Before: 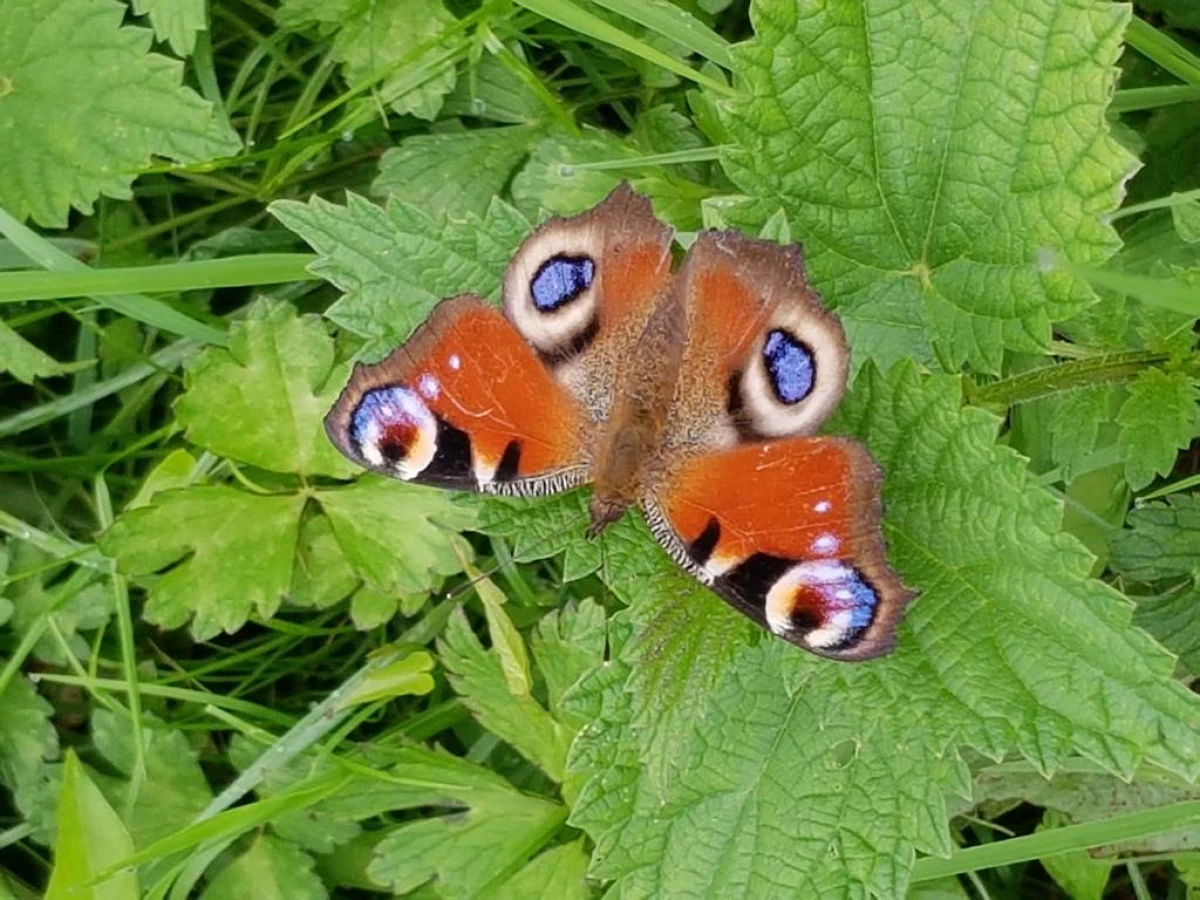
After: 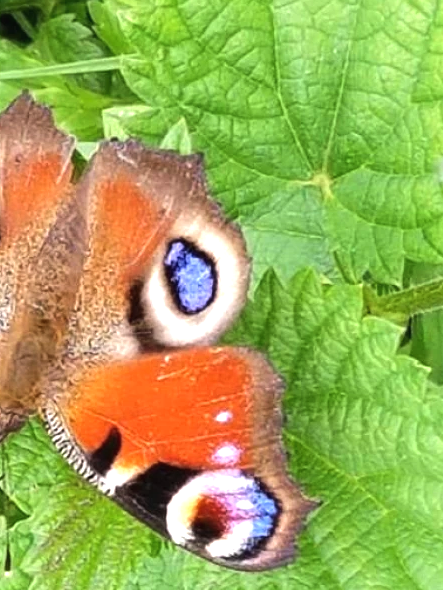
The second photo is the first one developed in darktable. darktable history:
crop and rotate: left 49.936%, top 10.094%, right 13.136%, bottom 24.256%
tone equalizer: -8 EV -0.417 EV, -7 EV -0.389 EV, -6 EV -0.333 EV, -5 EV -0.222 EV, -3 EV 0.222 EV, -2 EV 0.333 EV, -1 EV 0.389 EV, +0 EV 0.417 EV, edges refinement/feathering 500, mask exposure compensation -1.57 EV, preserve details no
exposure: black level correction -0.002, exposure 0.54 EV, compensate highlight preservation false
